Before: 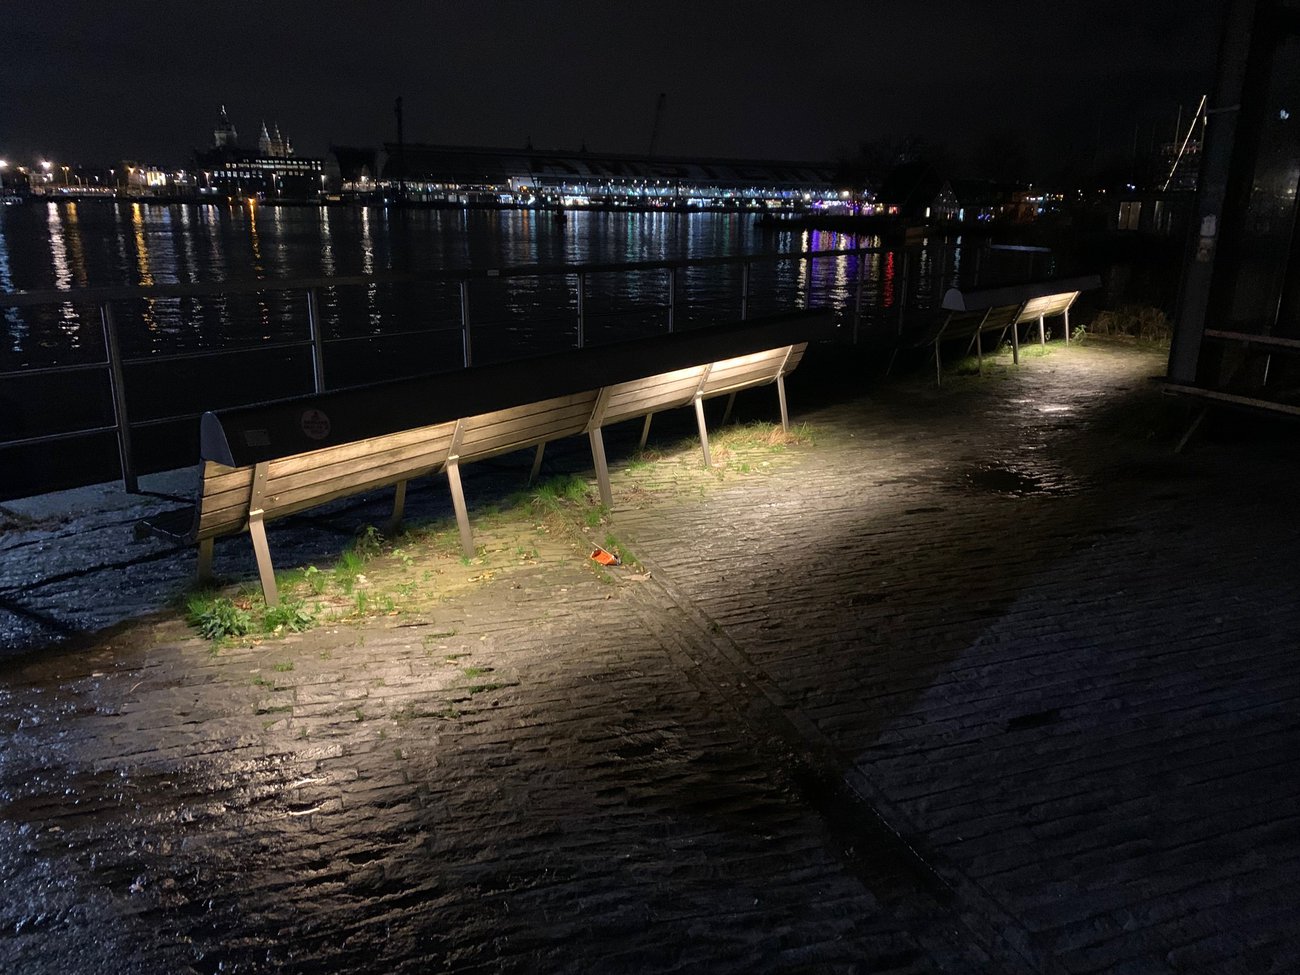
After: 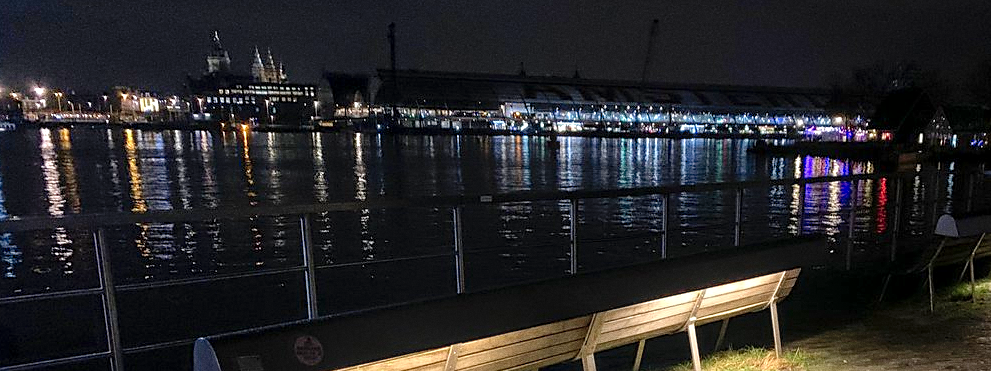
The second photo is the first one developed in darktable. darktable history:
crop: left 0.579%, top 7.627%, right 23.167%, bottom 54.275%
levels: levels [0, 0.43, 0.984]
local contrast: highlights 61%, detail 143%, midtone range 0.428
sharpen: radius 1.864, amount 0.398, threshold 1.271
color balance: contrast 10%
grain: coarseness 0.09 ISO
